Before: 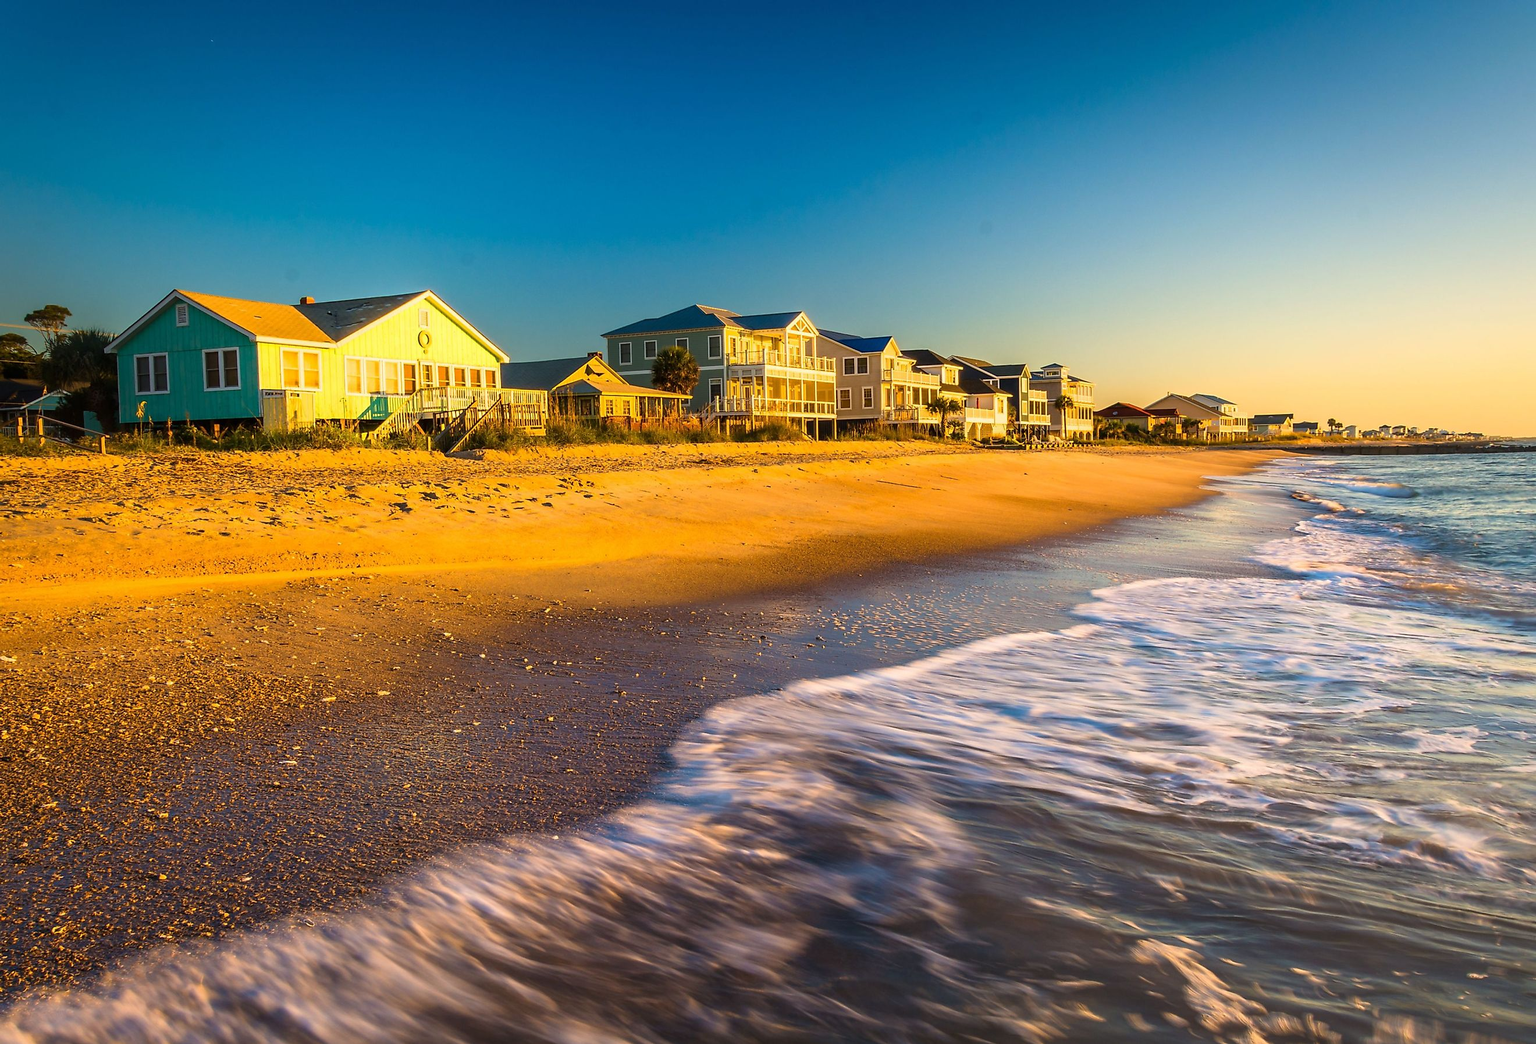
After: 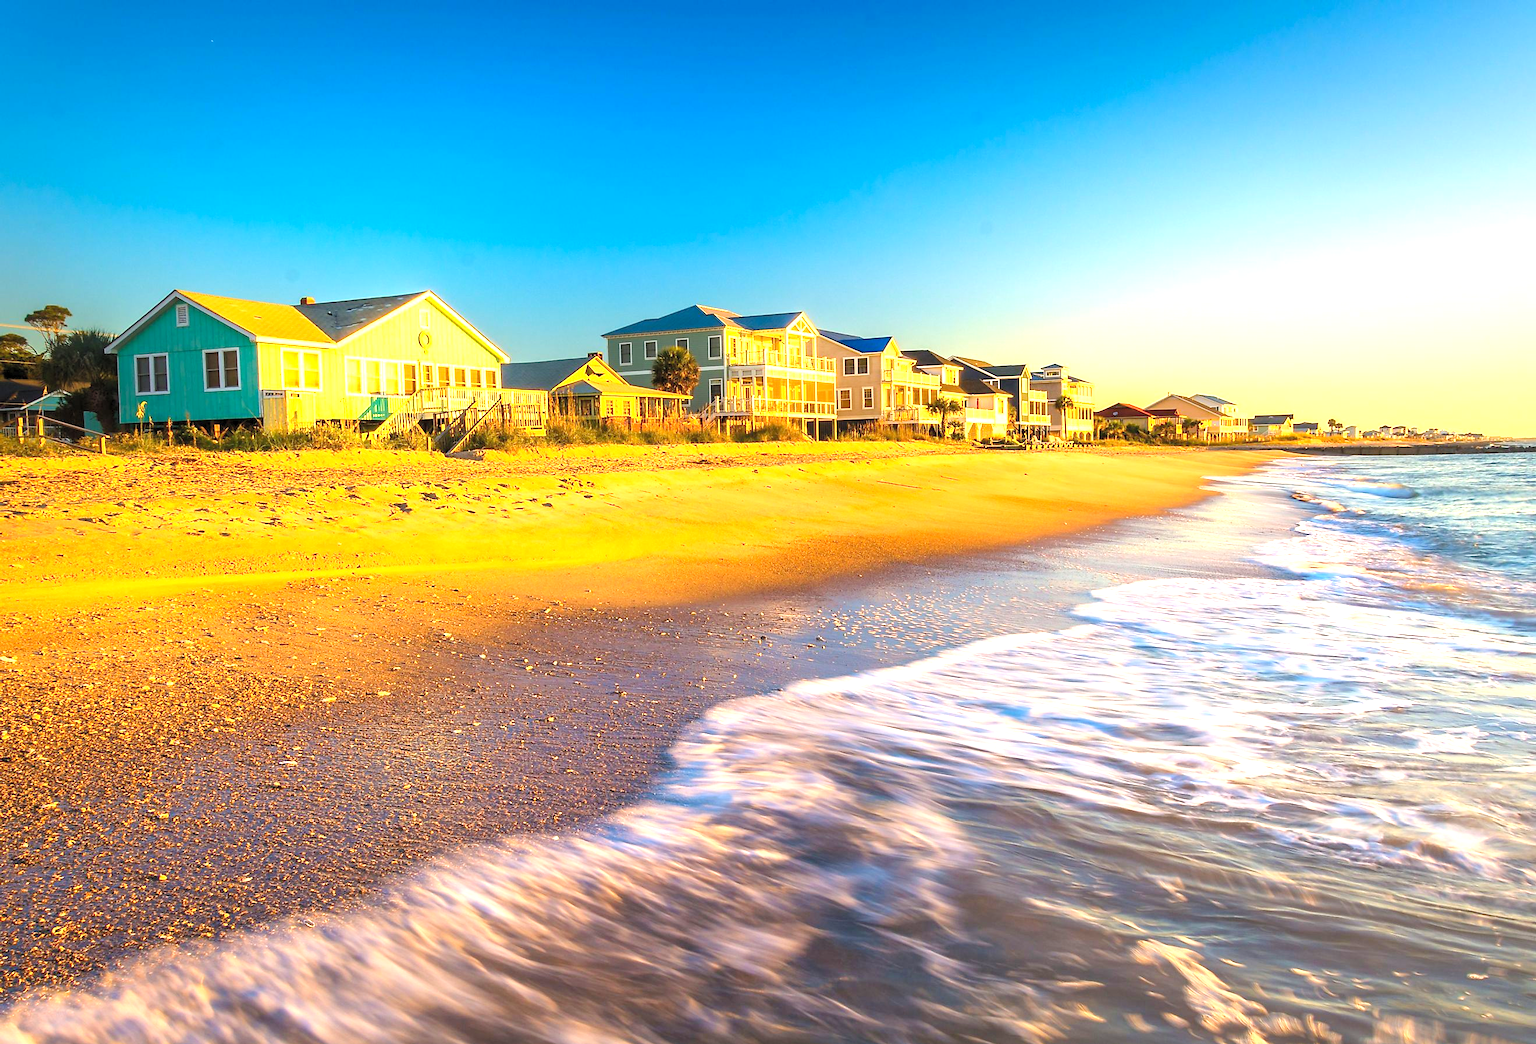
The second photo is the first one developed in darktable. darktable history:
exposure: black level correction -0.002, exposure 0.706 EV, compensate highlight preservation false
levels: levels [0.044, 0.416, 0.908]
